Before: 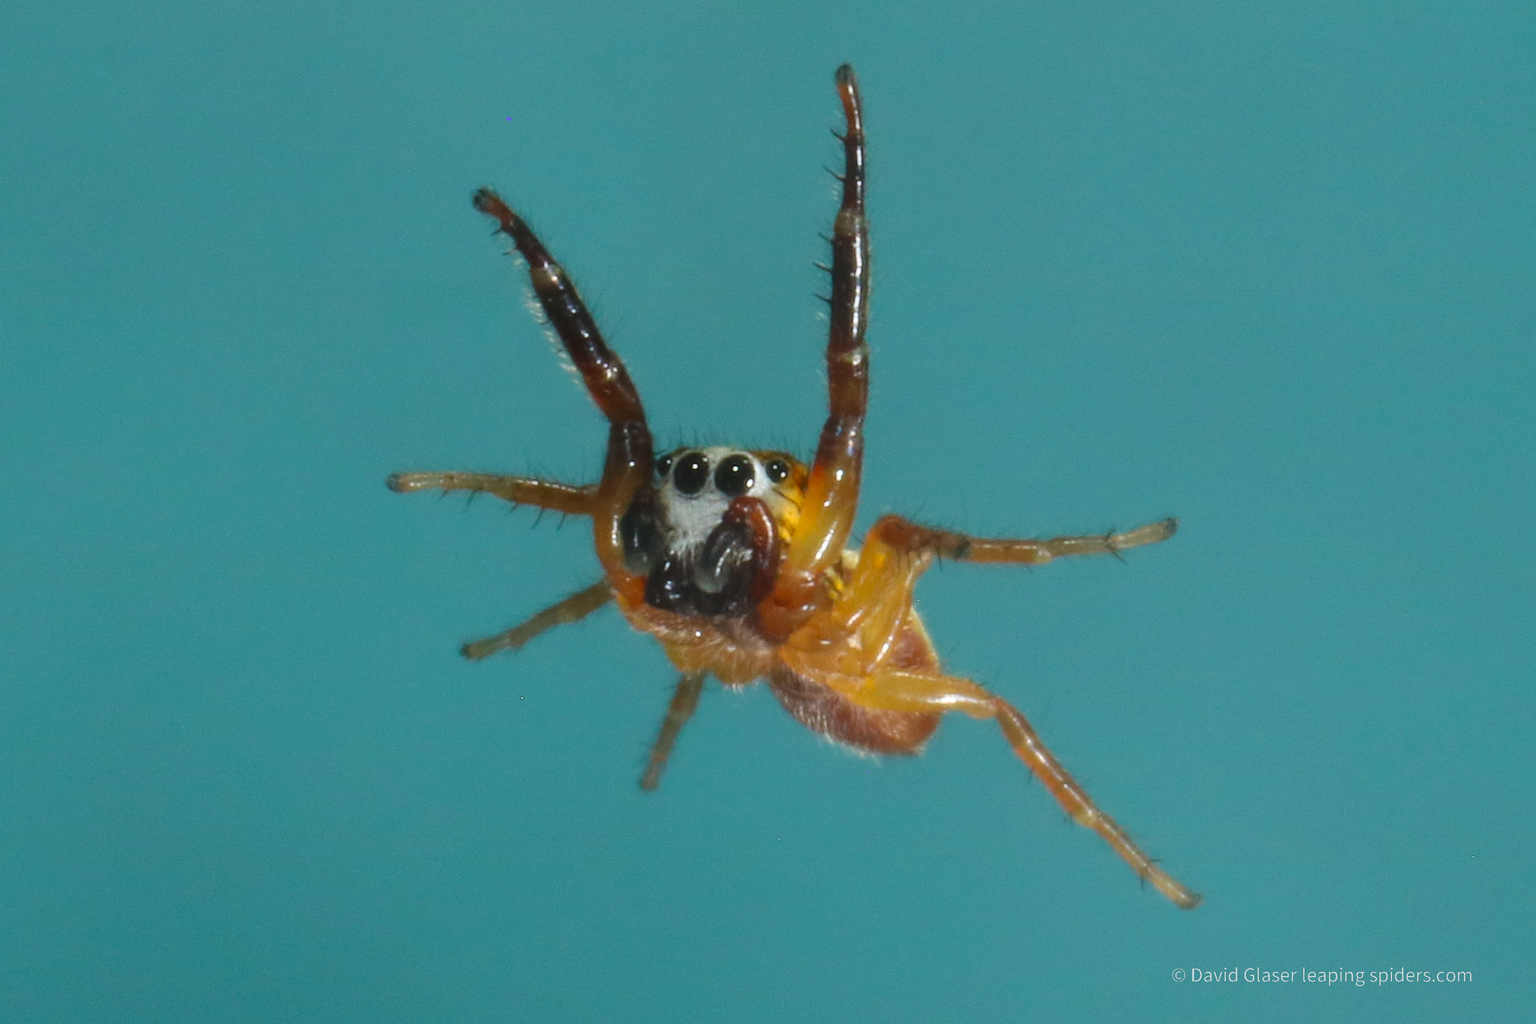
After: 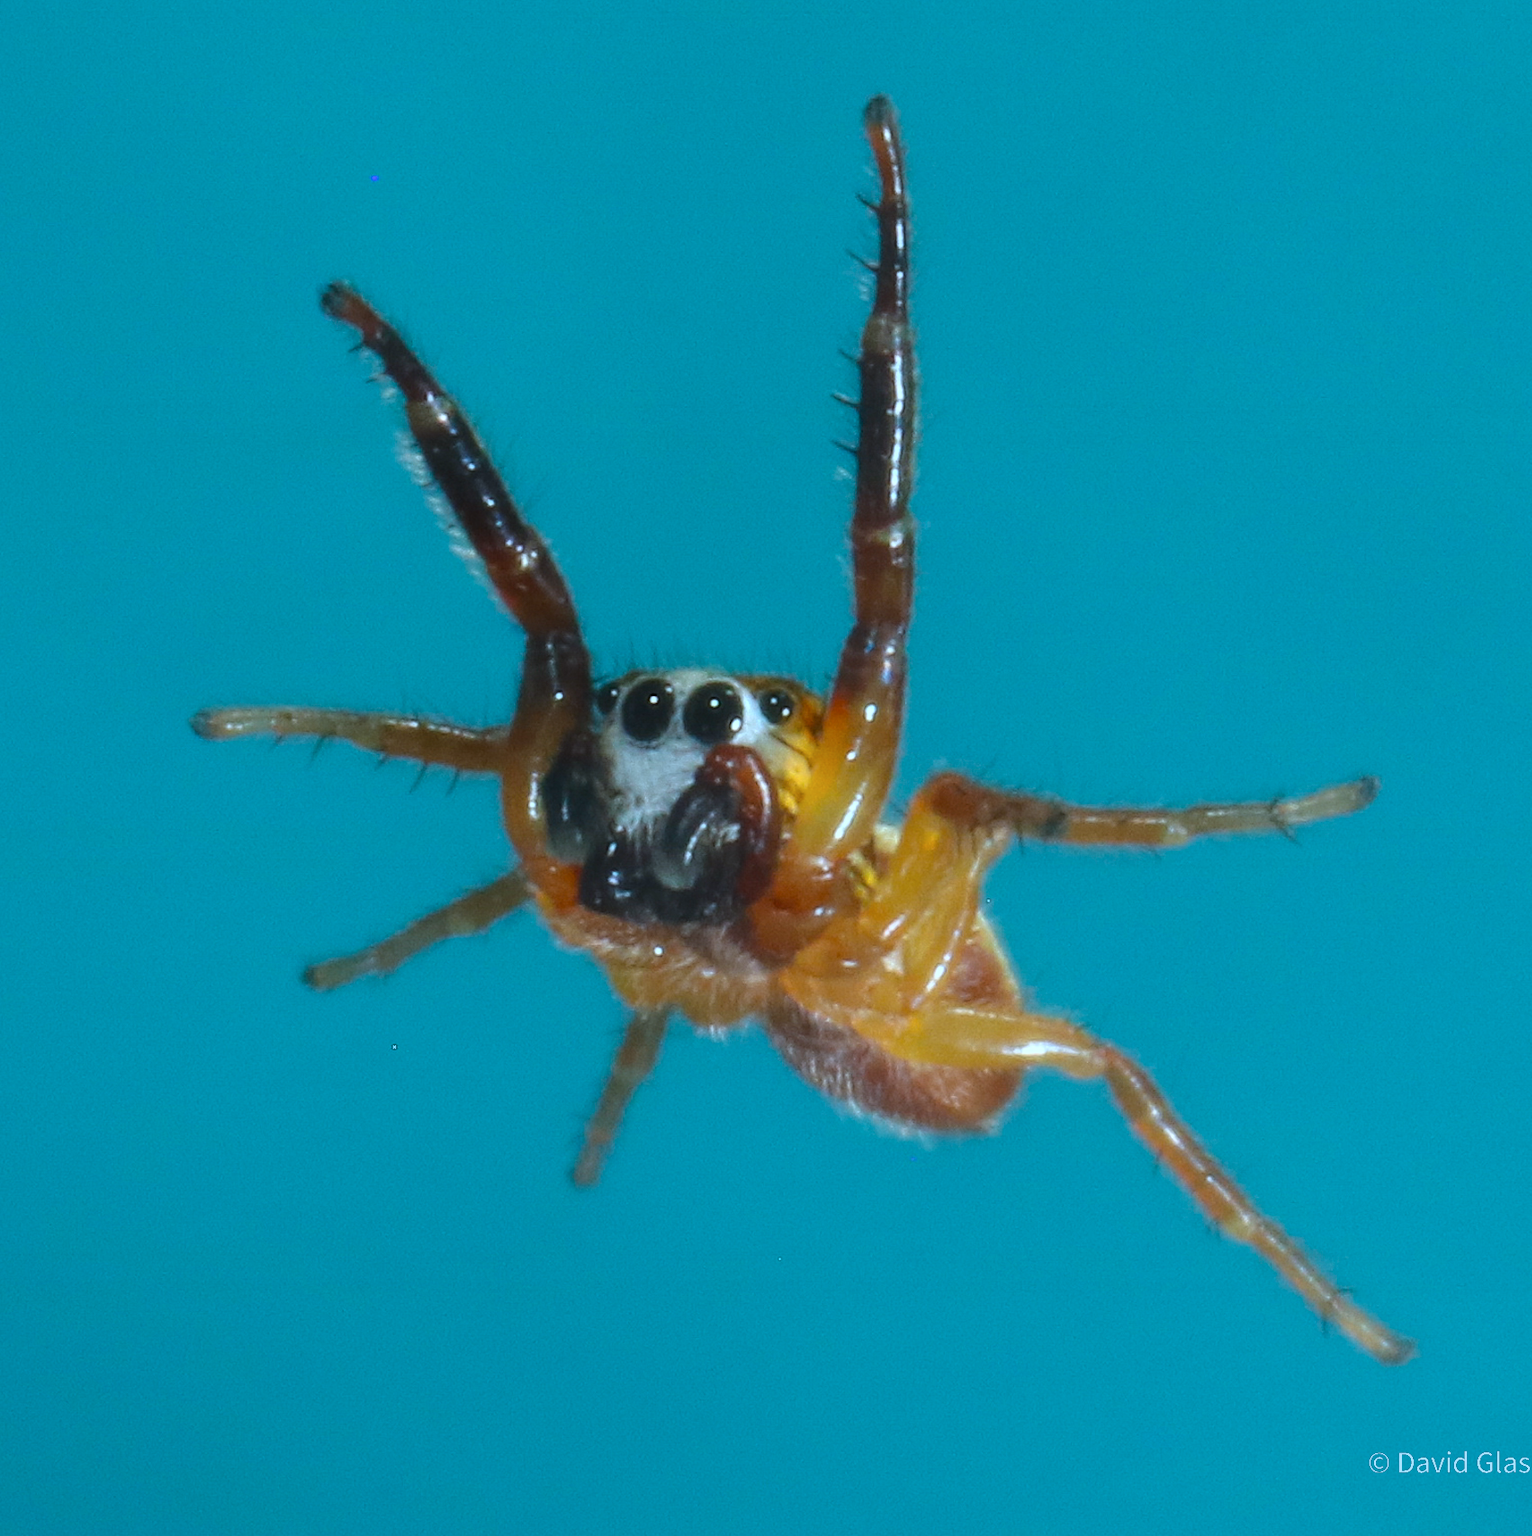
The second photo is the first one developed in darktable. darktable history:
crop: left 16.899%, right 16.556%
white balance: red 0.982, blue 1.018
color calibration: output R [1.063, -0.012, -0.003, 0], output G [0, 1.022, 0.021, 0], output B [-0.079, 0.047, 1, 0], illuminant custom, x 0.389, y 0.387, temperature 3838.64 K
